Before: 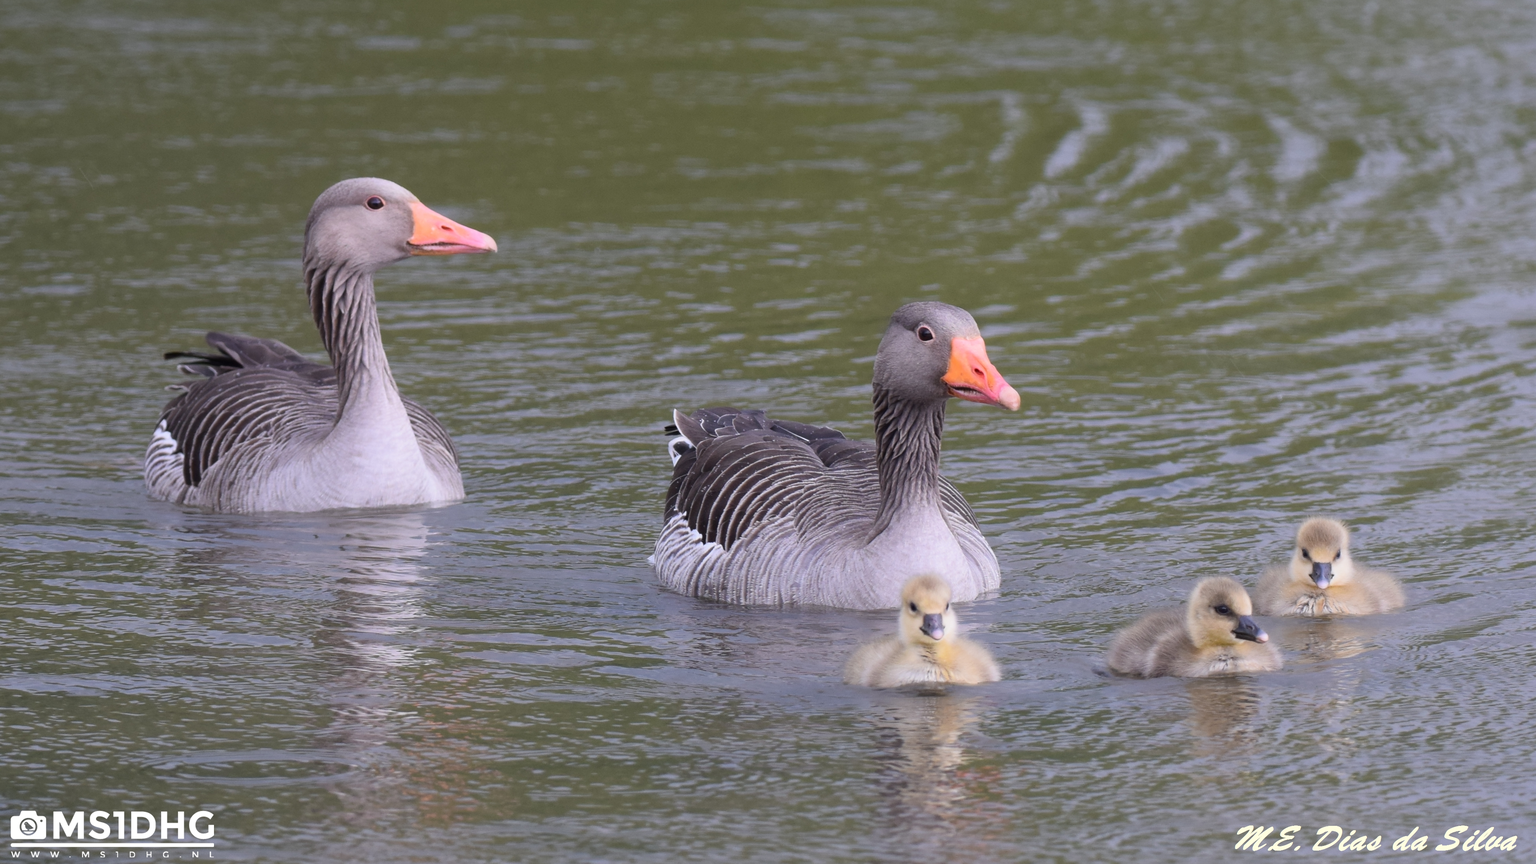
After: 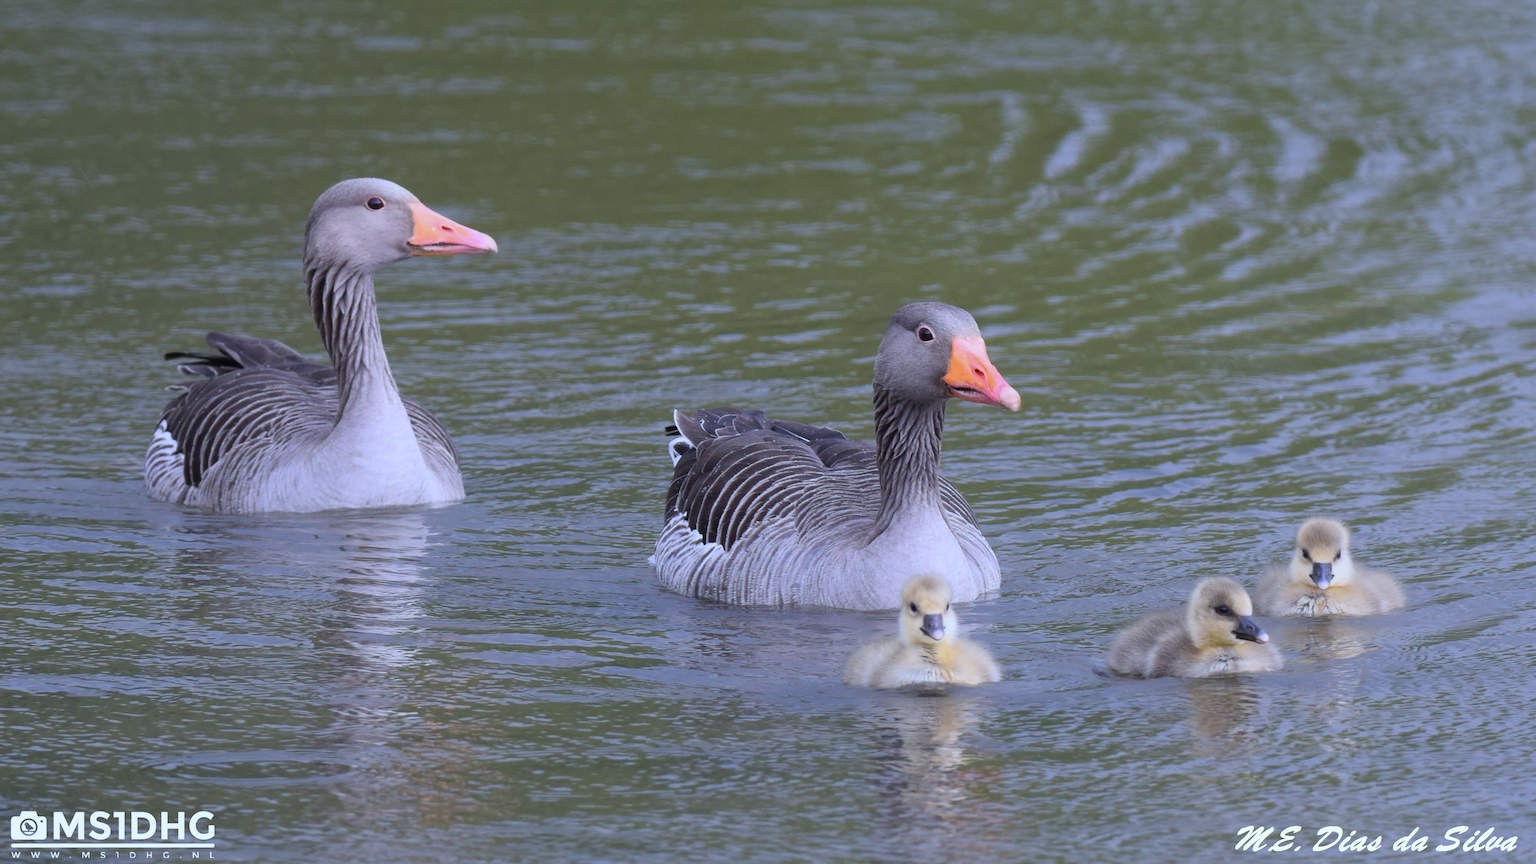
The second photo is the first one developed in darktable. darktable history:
color zones: curves: ch0 [(0, 0.5) (0.143, 0.5) (0.286, 0.5) (0.429, 0.5) (0.62, 0.489) (0.714, 0.445) (0.844, 0.496) (1, 0.5)]; ch1 [(0, 0.5) (0.143, 0.5) (0.286, 0.5) (0.429, 0.5) (0.571, 0.5) (0.714, 0.523) (0.857, 0.5) (1, 0.5)]
white balance: red 0.924, blue 1.095
